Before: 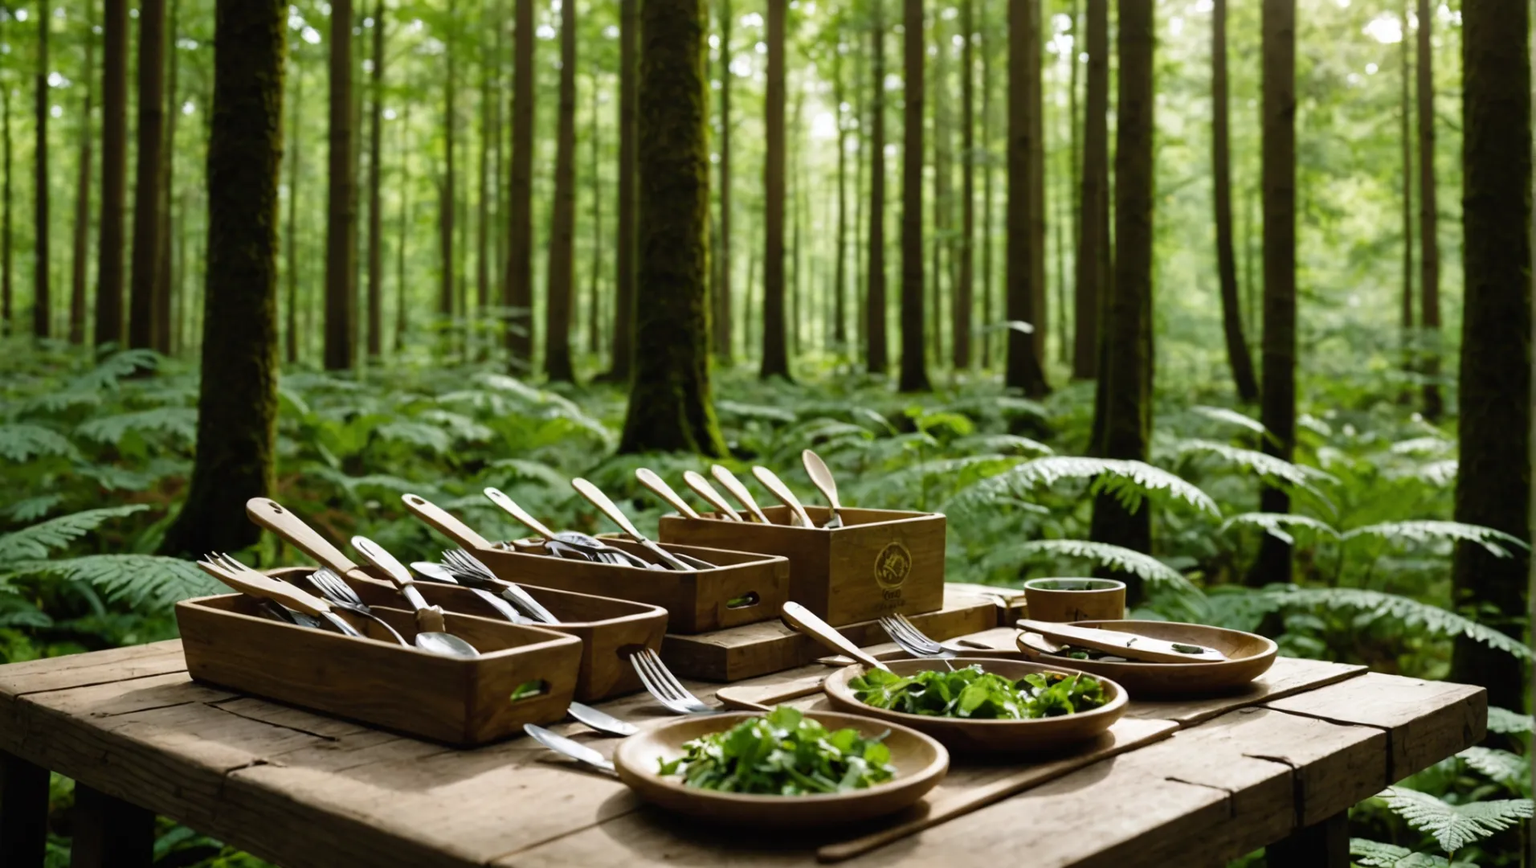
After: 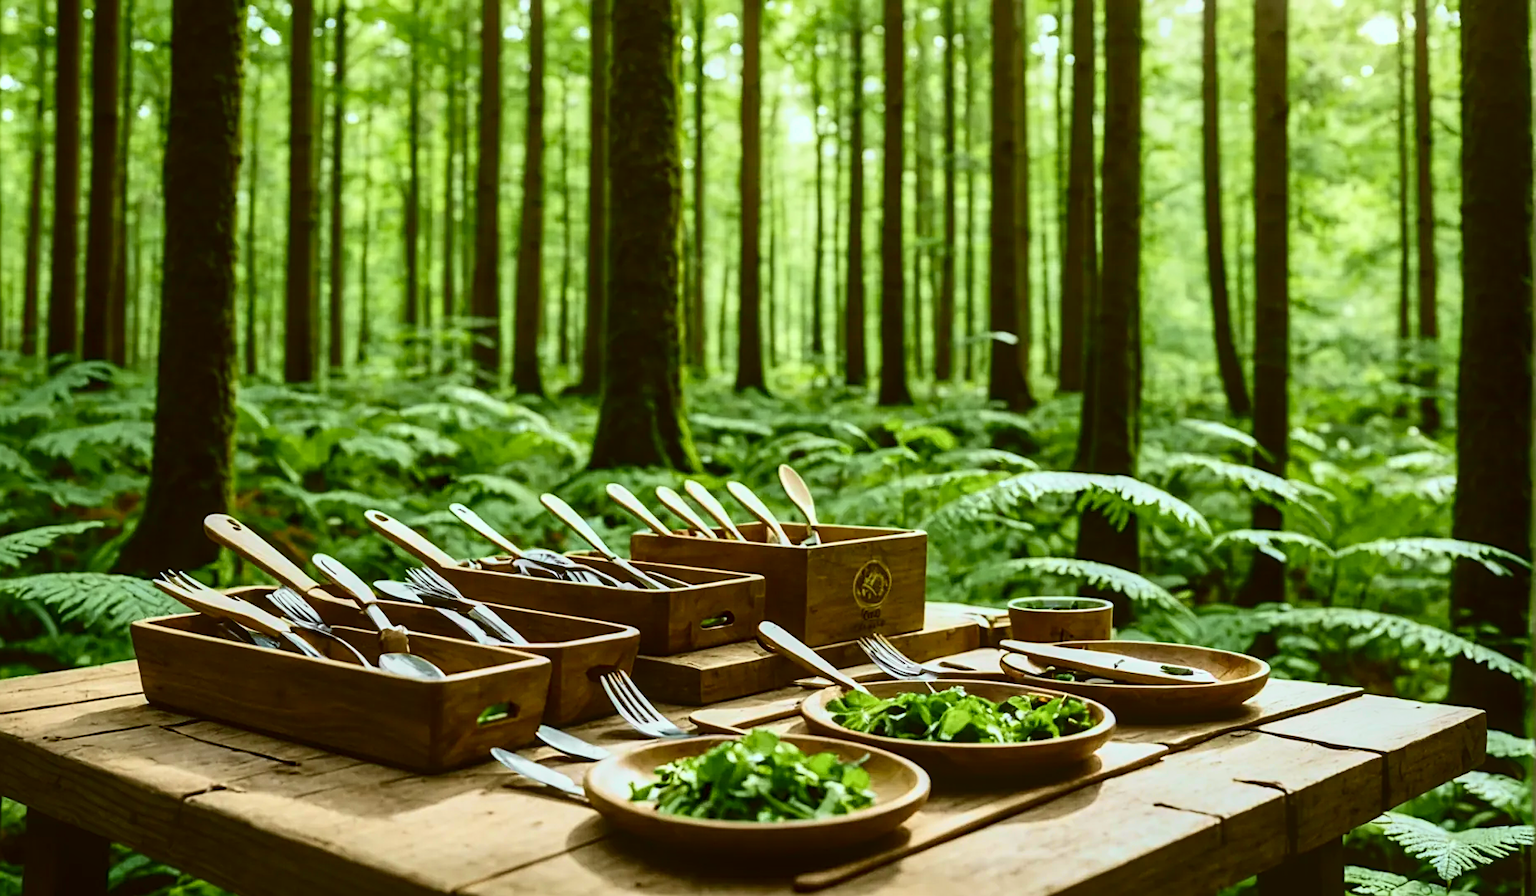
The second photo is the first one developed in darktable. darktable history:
color balance: lift [1.004, 1.002, 1.002, 0.998], gamma [1, 1.007, 1.002, 0.993], gain [1, 0.977, 1.013, 1.023], contrast -3.64%
tone curve: curves: ch0 [(0, 0.003) (0.044, 0.032) (0.12, 0.089) (0.19, 0.164) (0.269, 0.269) (0.473, 0.533) (0.595, 0.695) (0.718, 0.823) (0.855, 0.931) (1, 0.982)]; ch1 [(0, 0) (0.243, 0.245) (0.427, 0.387) (0.493, 0.481) (0.501, 0.5) (0.521, 0.528) (0.554, 0.586) (0.607, 0.655) (0.671, 0.735) (0.796, 0.85) (1, 1)]; ch2 [(0, 0) (0.249, 0.216) (0.357, 0.317) (0.448, 0.432) (0.478, 0.492) (0.498, 0.499) (0.517, 0.519) (0.537, 0.57) (0.569, 0.623) (0.61, 0.663) (0.706, 0.75) (0.808, 0.809) (0.991, 0.968)], color space Lab, independent channels, preserve colors none
local contrast: on, module defaults
sharpen: on, module defaults
crop and rotate: left 3.238%
